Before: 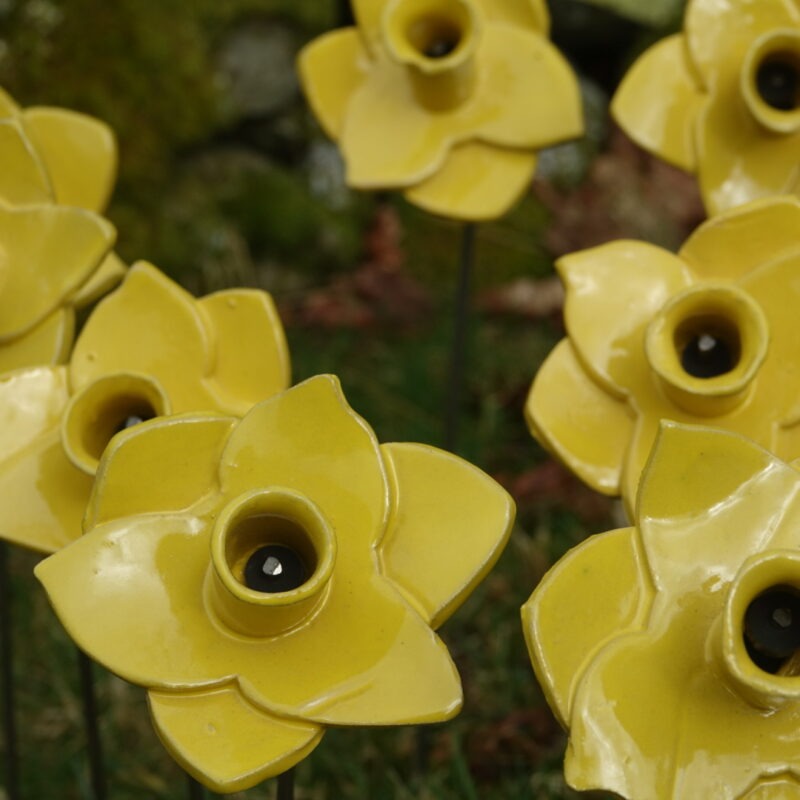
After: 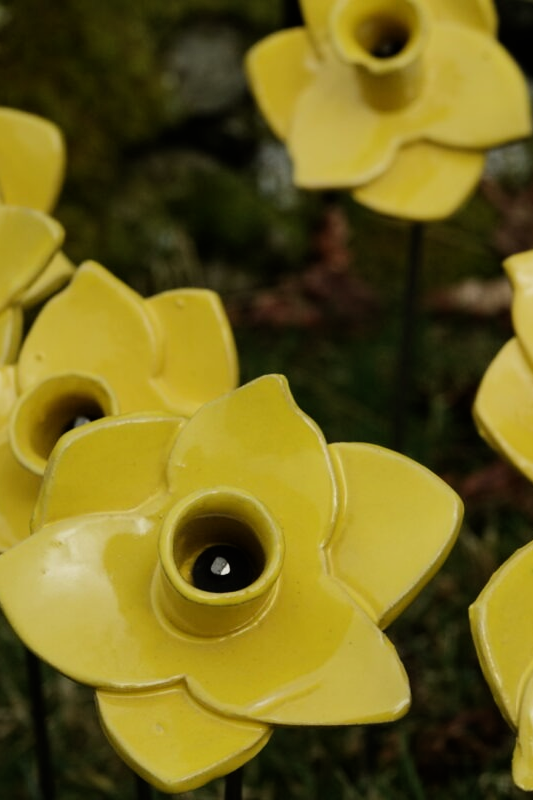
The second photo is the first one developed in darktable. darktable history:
tone equalizer: -8 EV -0.417 EV, -7 EV -0.389 EV, -6 EV -0.333 EV, -5 EV -0.222 EV, -3 EV 0.222 EV, -2 EV 0.333 EV, -1 EV 0.389 EV, +0 EV 0.417 EV, edges refinement/feathering 500, mask exposure compensation -1.57 EV, preserve details no
crop and rotate: left 6.617%, right 26.717%
filmic rgb: black relative exposure -7.82 EV, white relative exposure 4.29 EV, hardness 3.86, color science v6 (2022)
